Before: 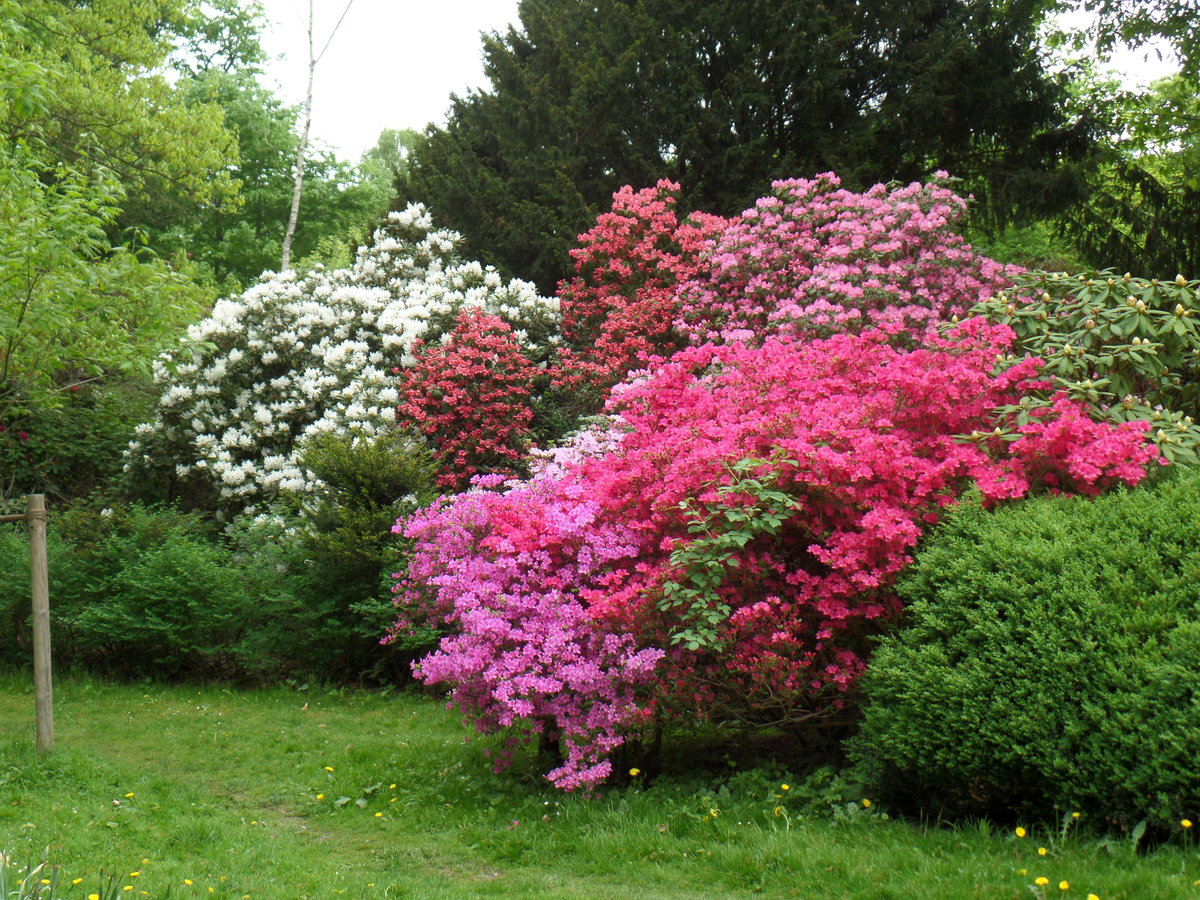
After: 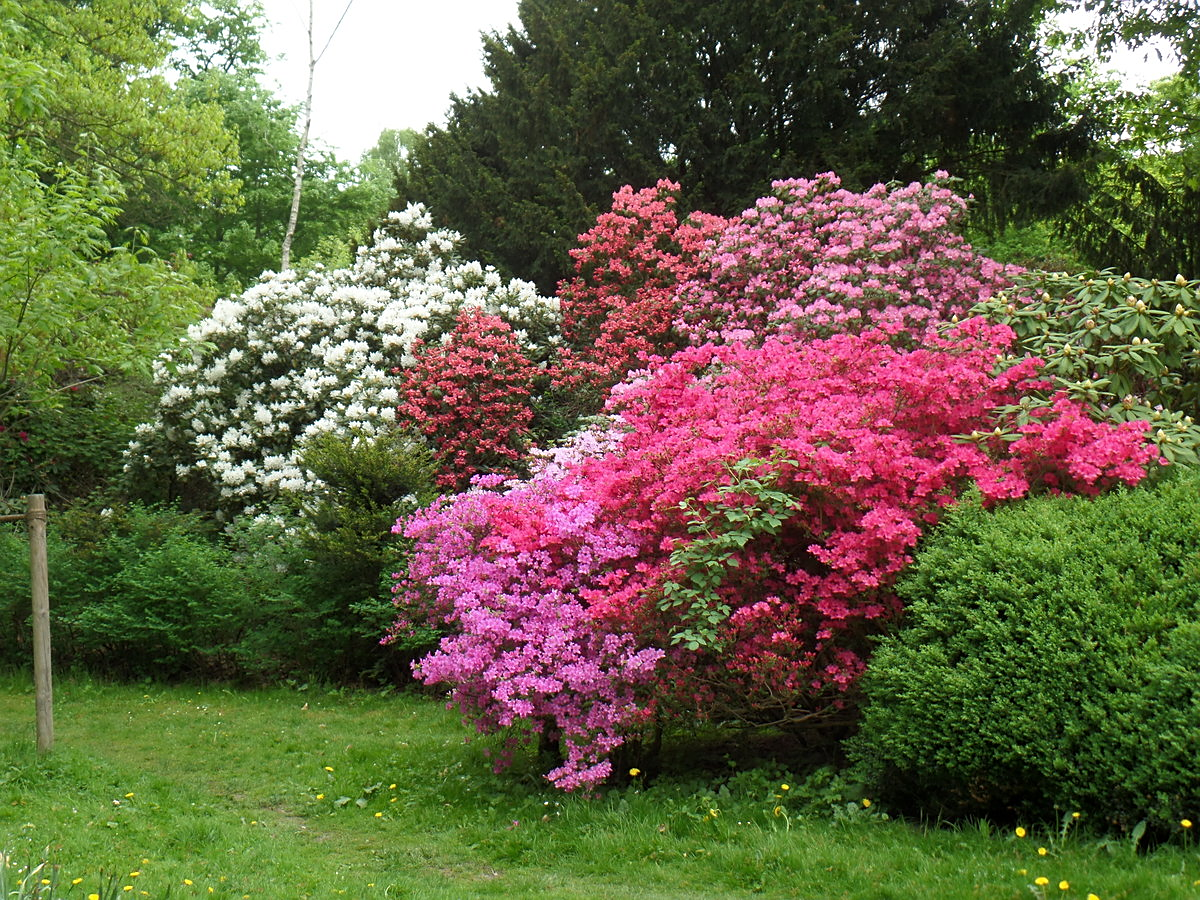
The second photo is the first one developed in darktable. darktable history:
sharpen: radius 1.841, amount 0.412, threshold 1.176
